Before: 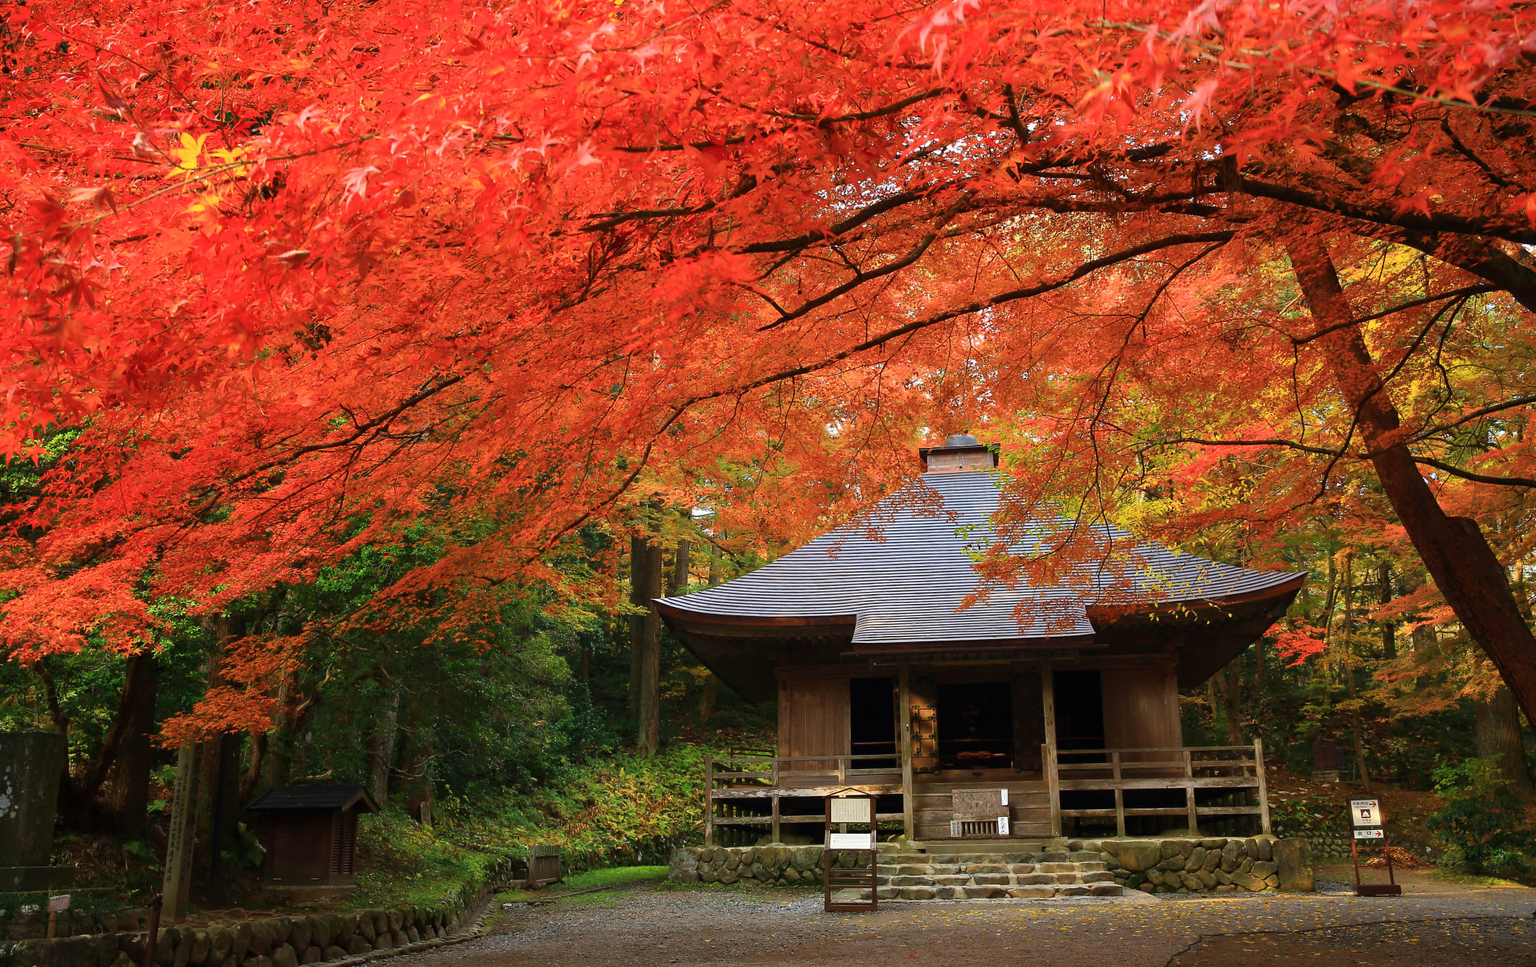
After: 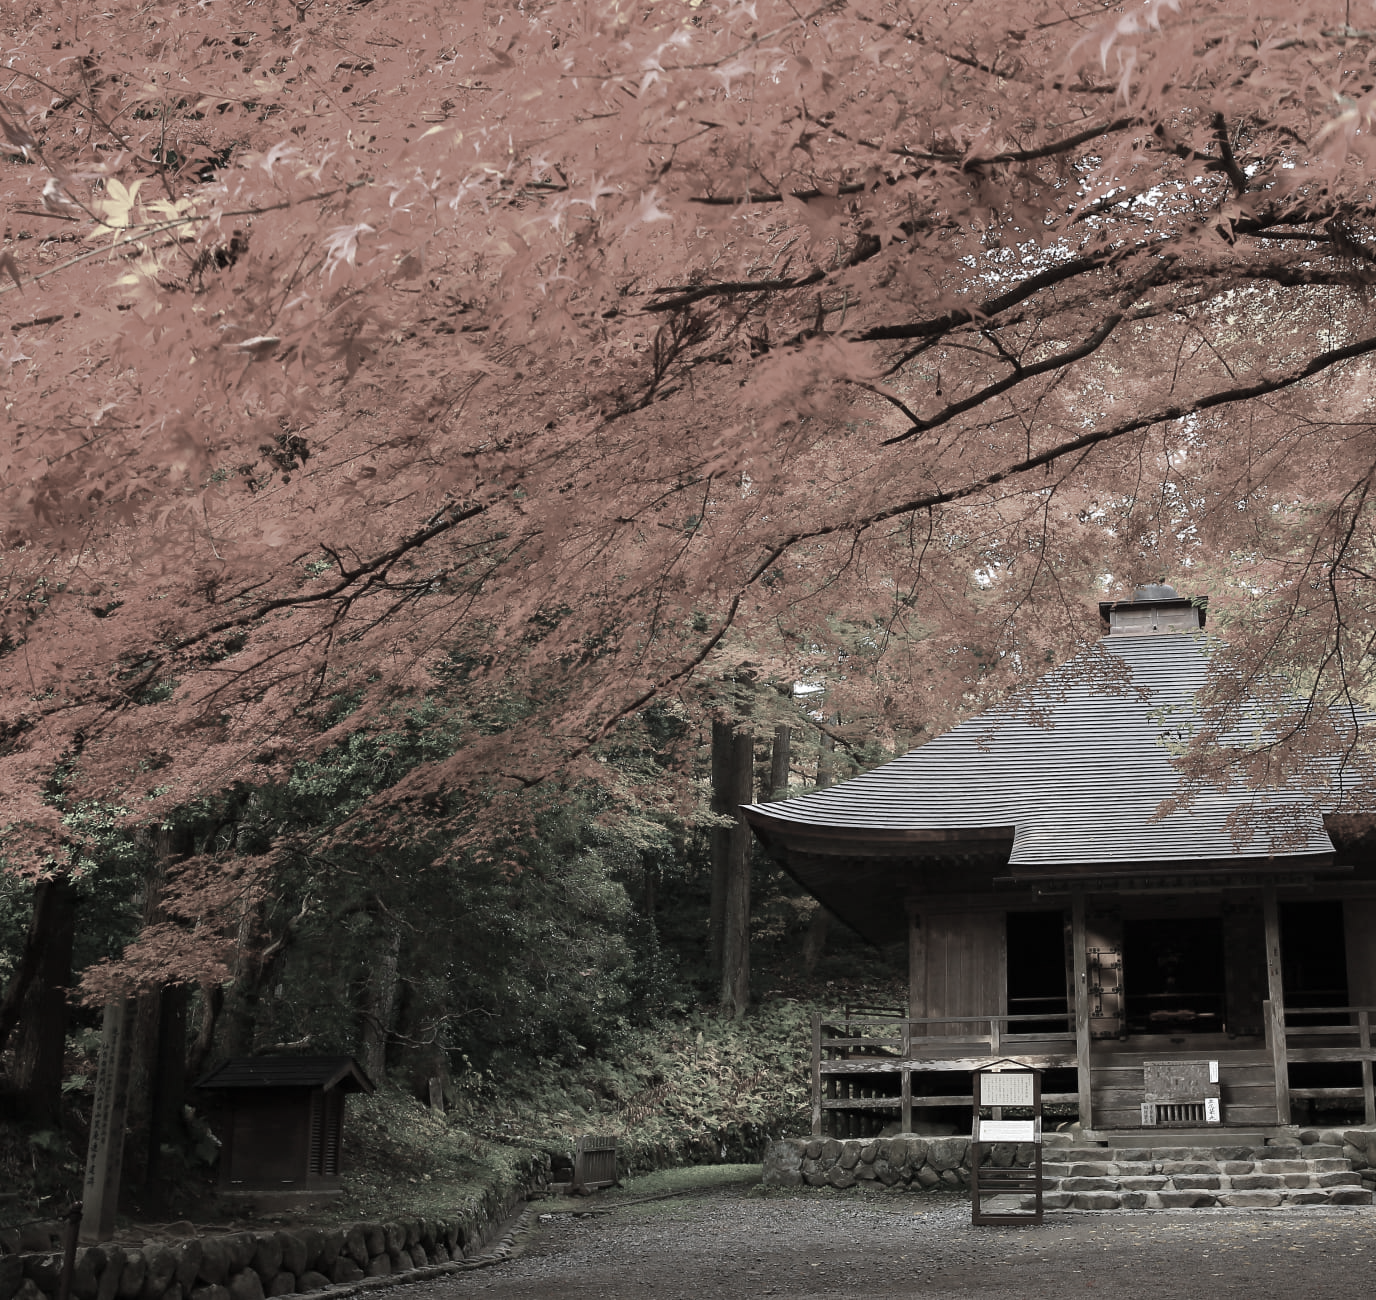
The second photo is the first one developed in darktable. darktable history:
color correction: saturation 0.2
white balance: red 0.988, blue 1.017
crop and rotate: left 6.617%, right 26.717%
